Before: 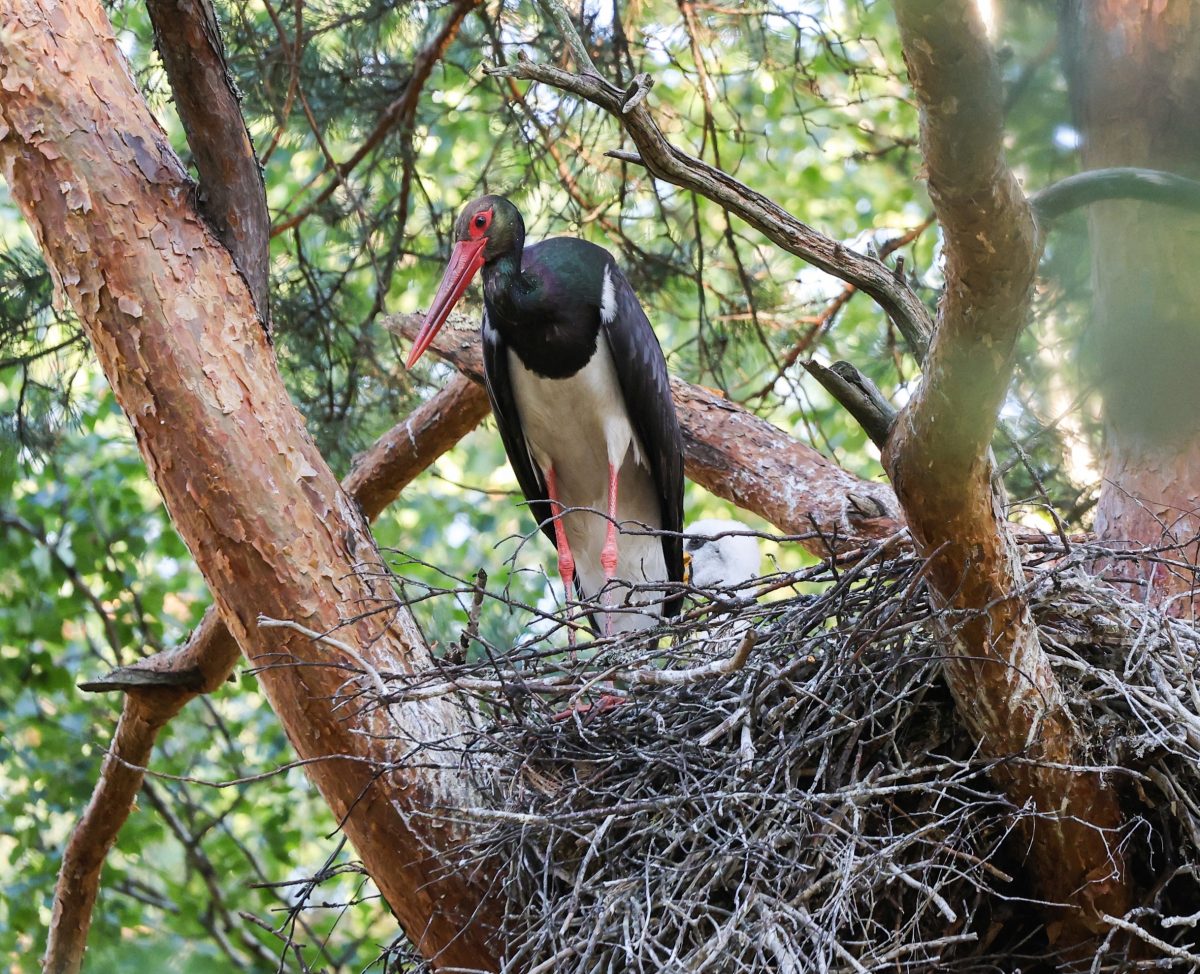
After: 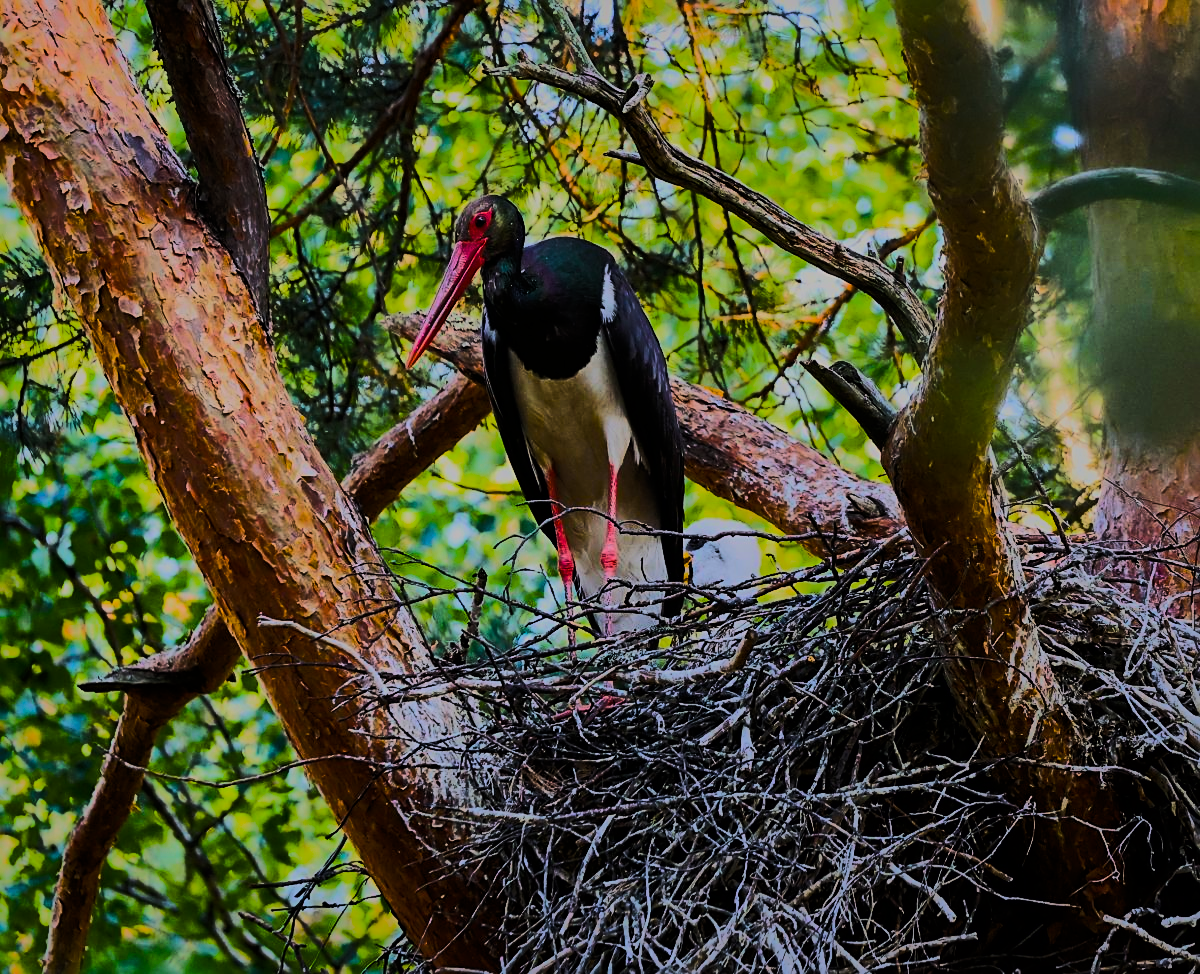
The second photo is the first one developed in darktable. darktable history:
shadows and highlights: shadows -19.91, highlights -73.15
filmic rgb: black relative exposure -7.65 EV, white relative exposure 4.56 EV, hardness 3.61, color science v6 (2022)
color balance rgb: linear chroma grading › global chroma 40.15%, perceptual saturation grading › global saturation 60.58%, perceptual saturation grading › highlights 20.44%, perceptual saturation grading › shadows -50.36%, perceptual brilliance grading › highlights 2.19%, perceptual brilliance grading › mid-tones -50.36%, perceptual brilliance grading › shadows -50.36%
sharpen: on, module defaults
